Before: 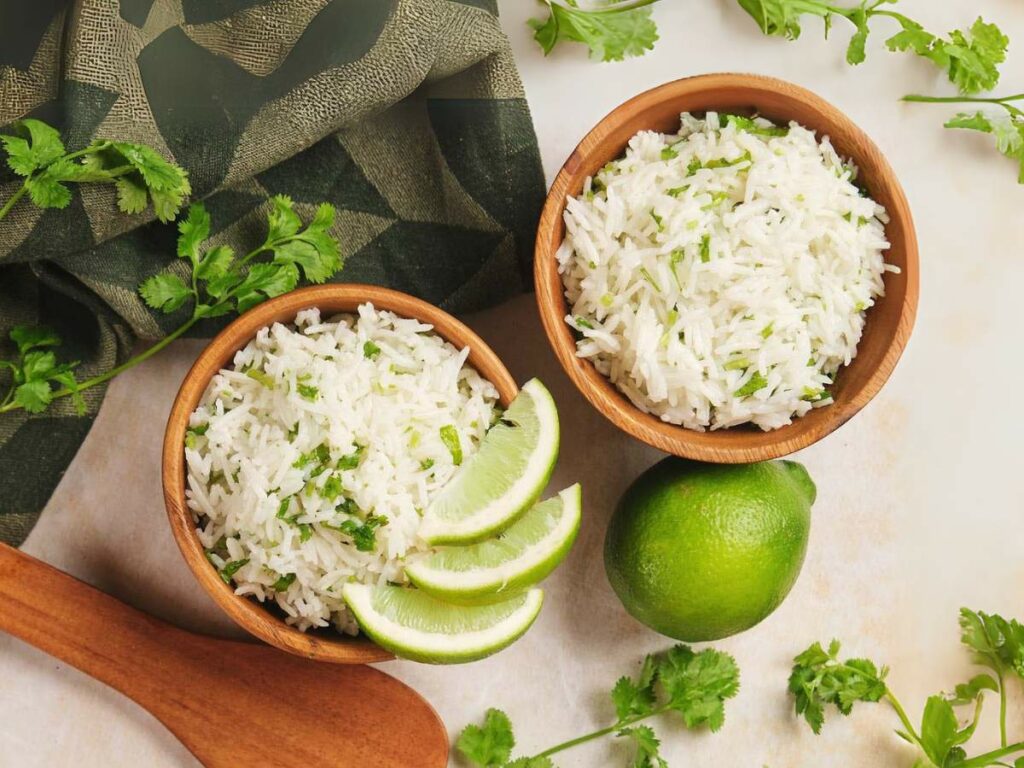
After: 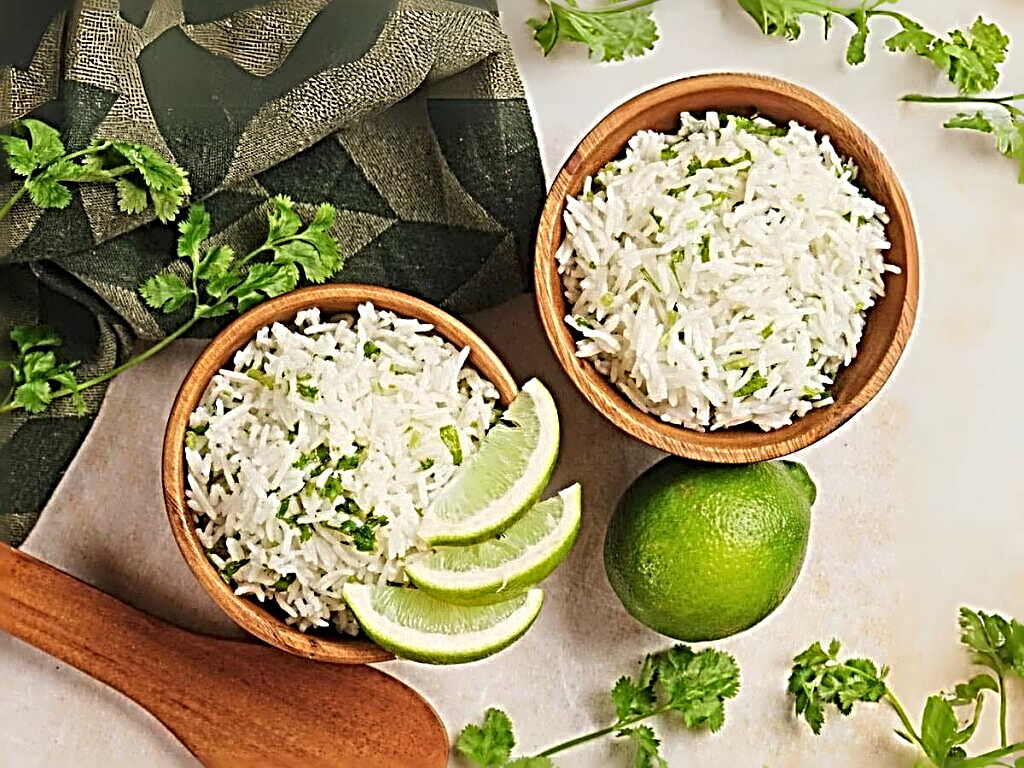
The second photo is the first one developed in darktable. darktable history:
sharpen: radius 4.018, amount 1.984
